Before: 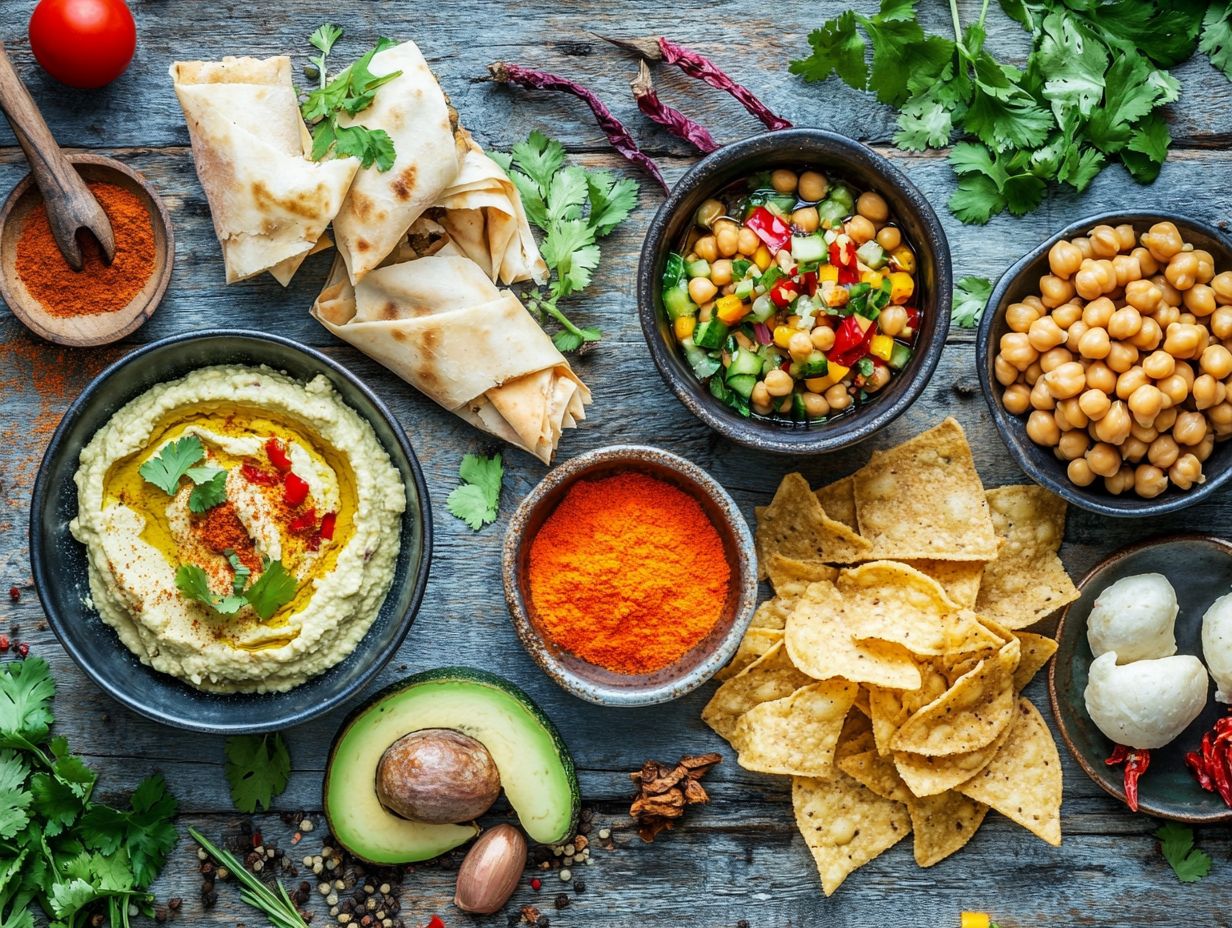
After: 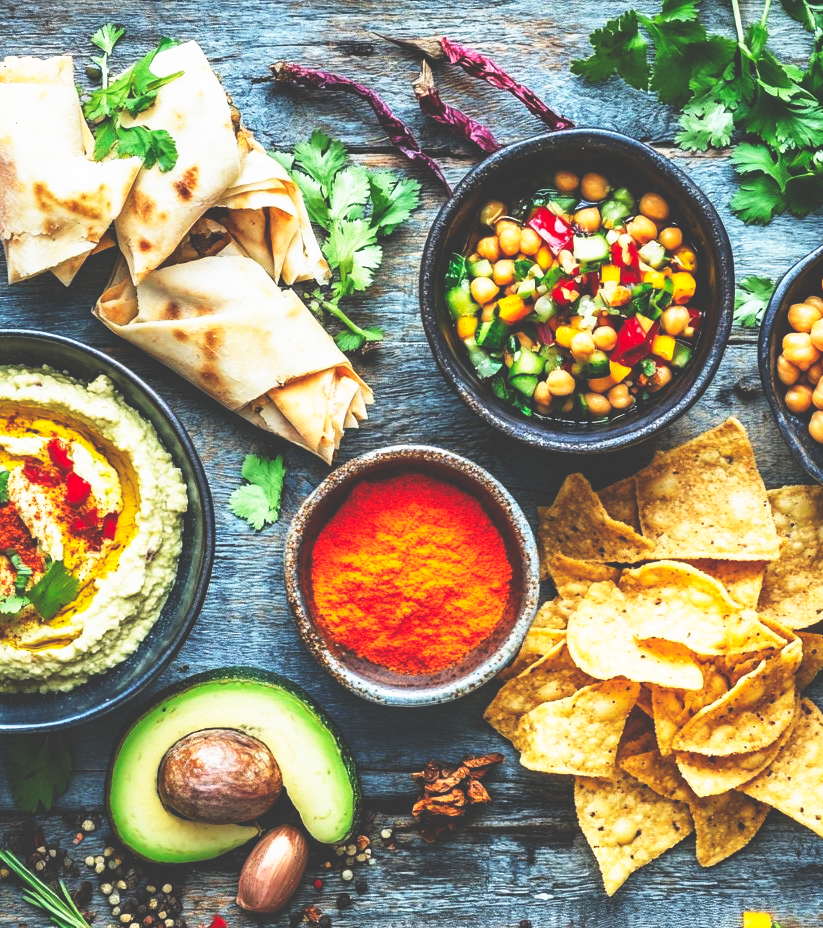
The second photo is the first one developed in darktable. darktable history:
base curve: curves: ch0 [(0, 0.036) (0.007, 0.037) (0.604, 0.887) (1, 1)], preserve colors none
crop and rotate: left 17.732%, right 15.423%
